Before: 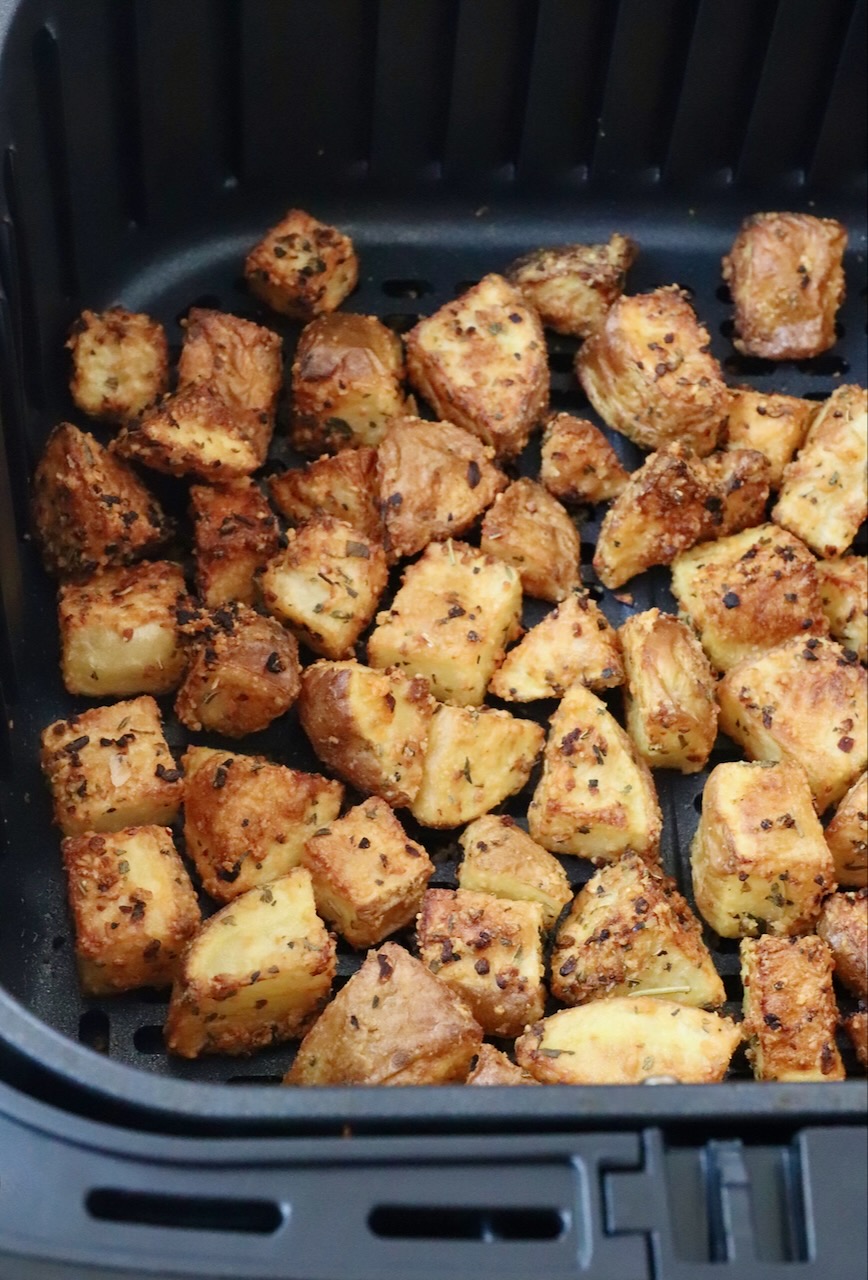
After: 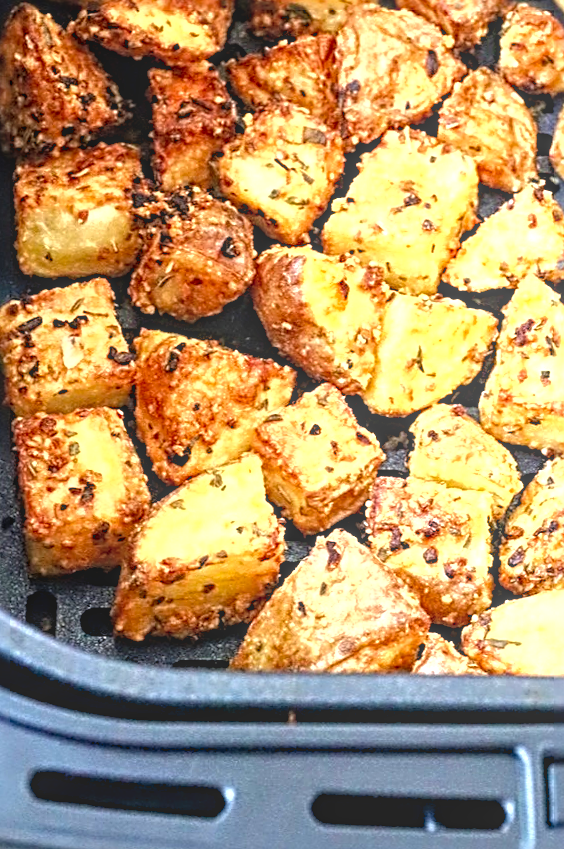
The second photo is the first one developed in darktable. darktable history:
crop and rotate: angle -1.17°, left 3.888%, top 31.664%, right 29.123%
local contrast: highlights 67%, shadows 33%, detail 166%, midtone range 0.2
sharpen: radius 3.689, amount 0.917
levels: levels [0, 0.352, 0.703]
